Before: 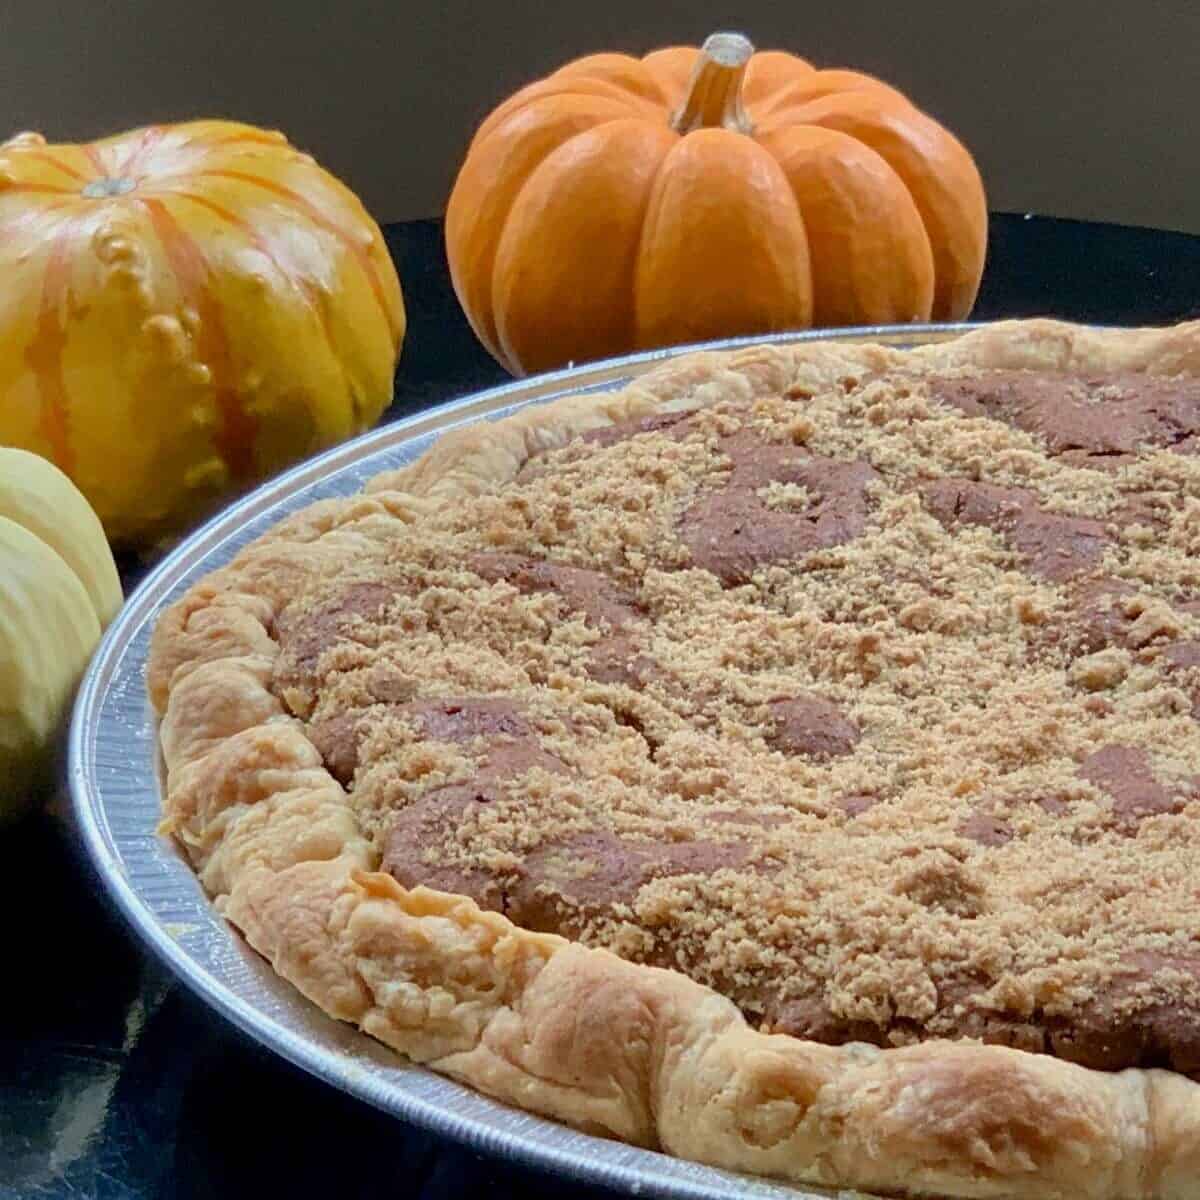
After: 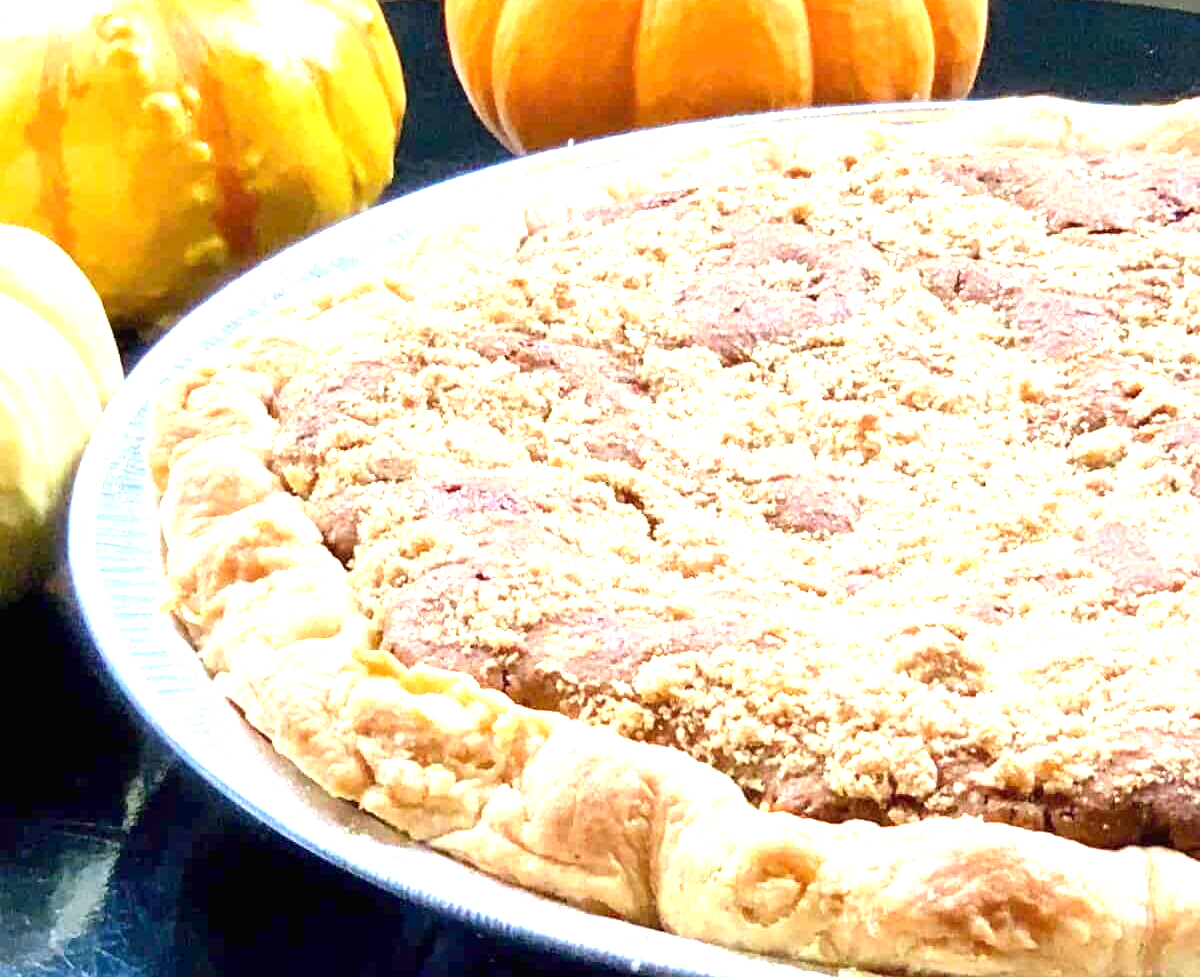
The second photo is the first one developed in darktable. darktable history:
crop and rotate: top 18.507%
exposure: exposure 2 EV, compensate exposure bias true, compensate highlight preservation false
